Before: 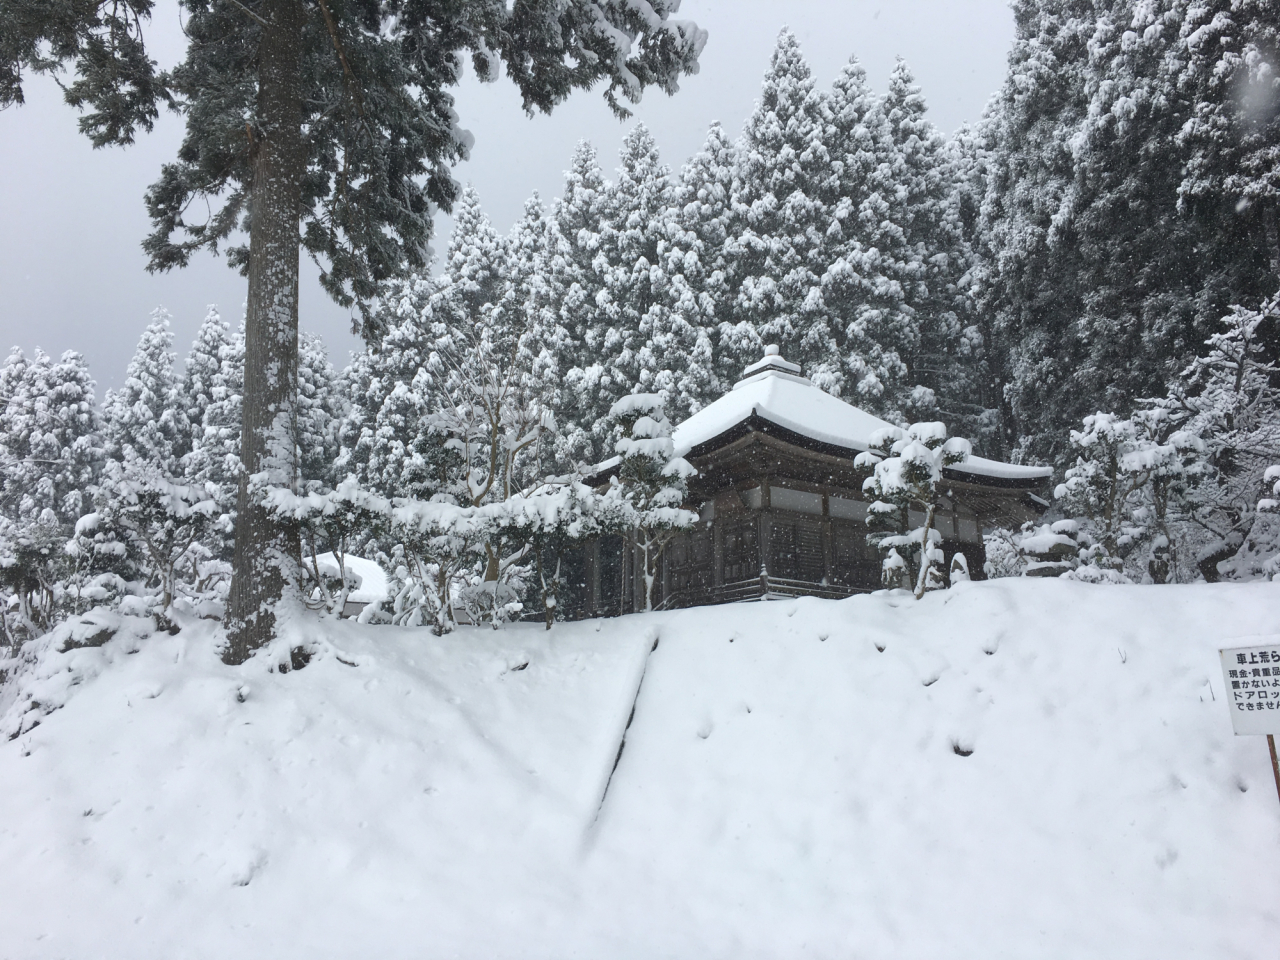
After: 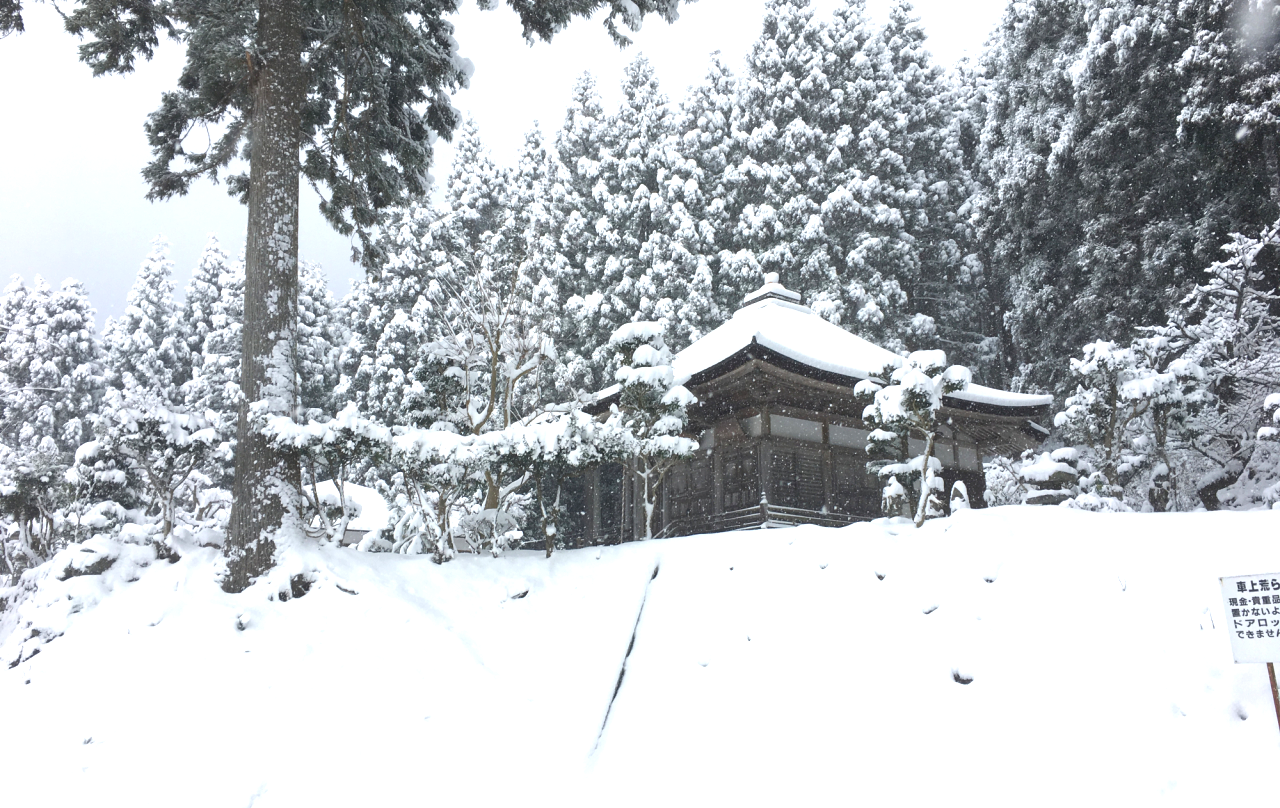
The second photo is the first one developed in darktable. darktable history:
exposure: exposure 0.778 EV, compensate highlight preservation false
crop: top 7.576%, bottom 8.232%
